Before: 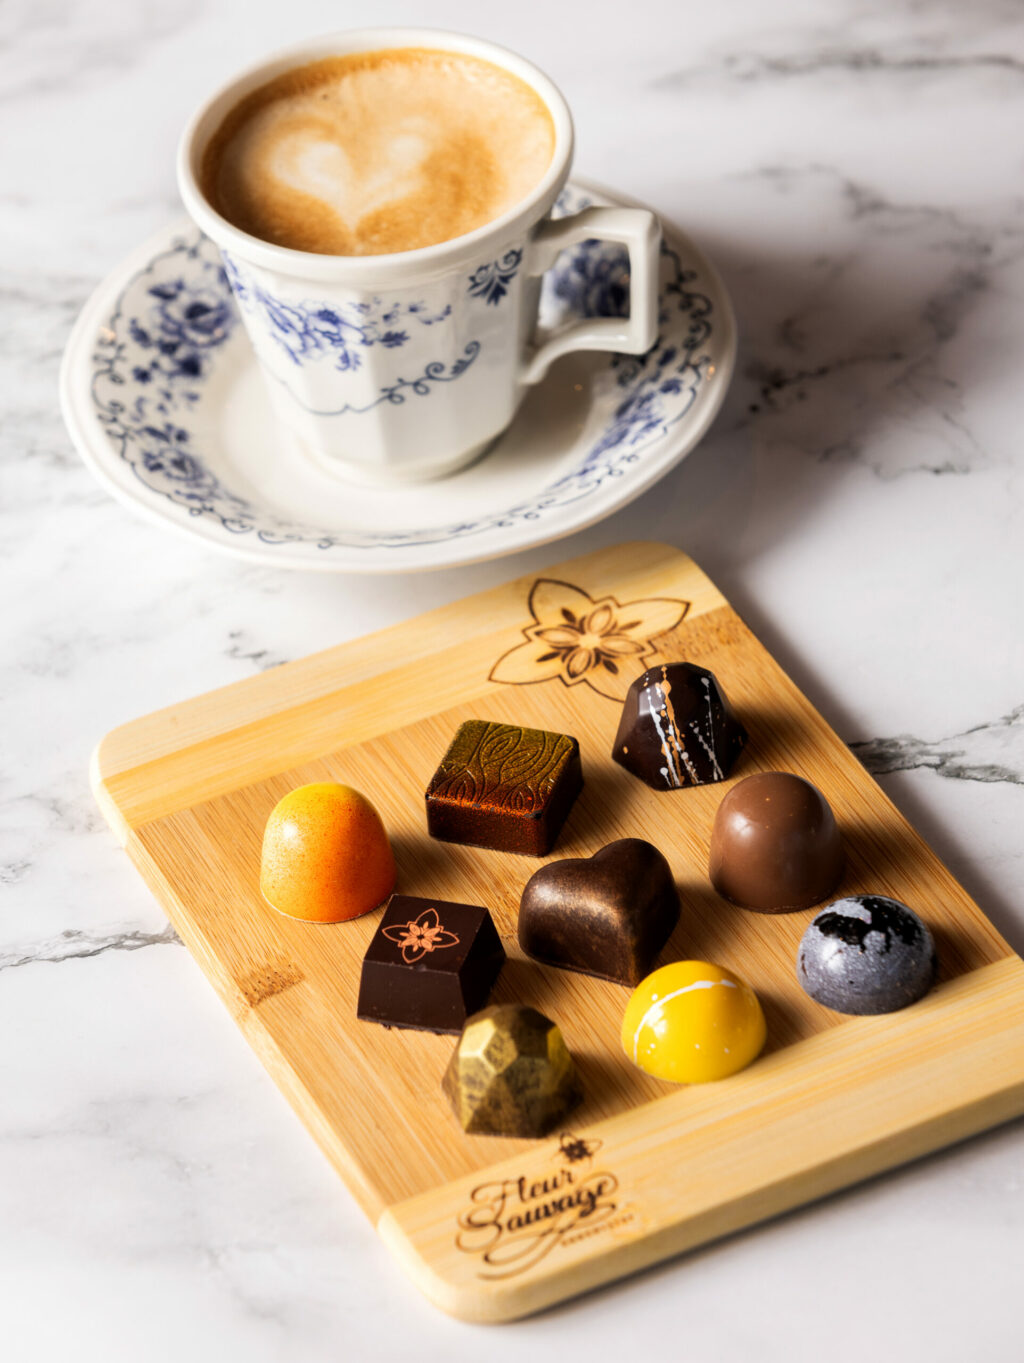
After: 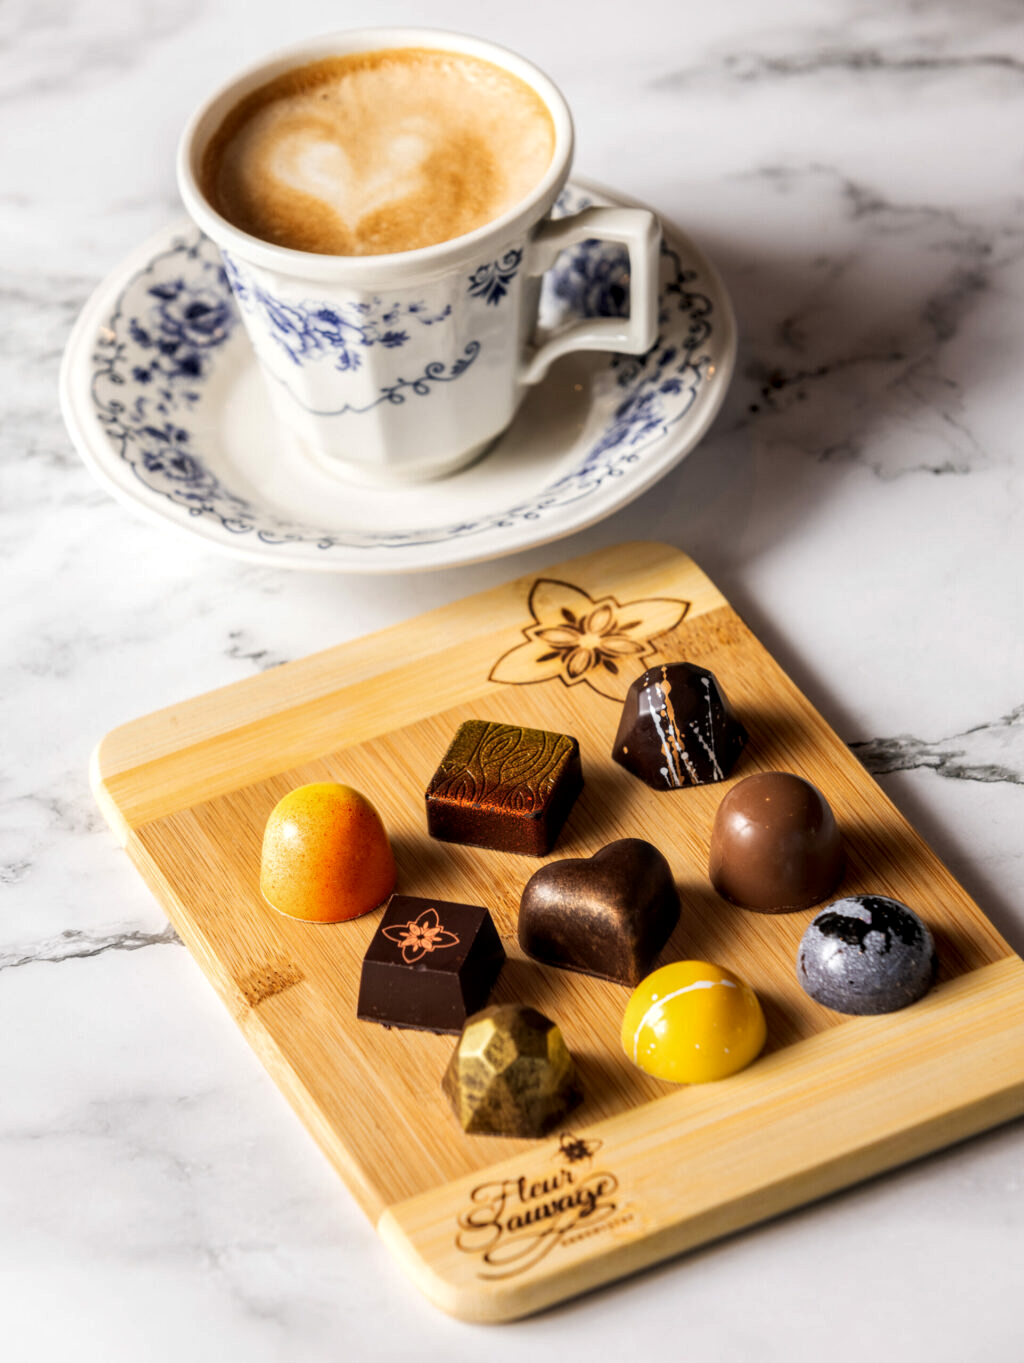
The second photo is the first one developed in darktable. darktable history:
local contrast: detail 130%
tone equalizer: mask exposure compensation -0.514 EV
